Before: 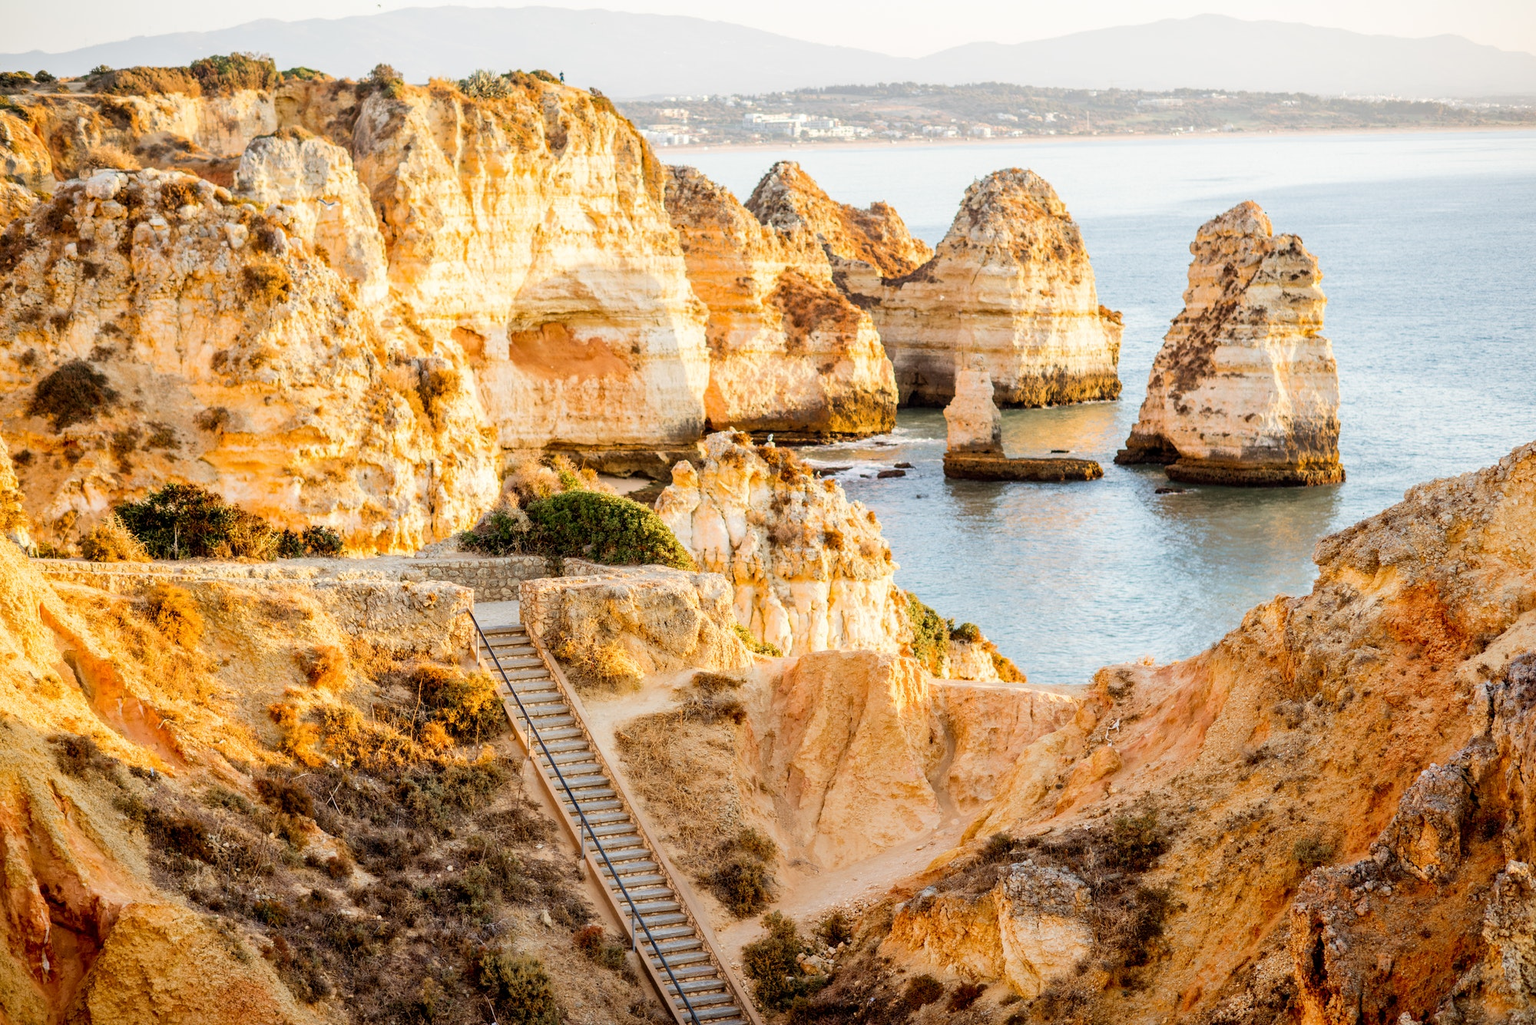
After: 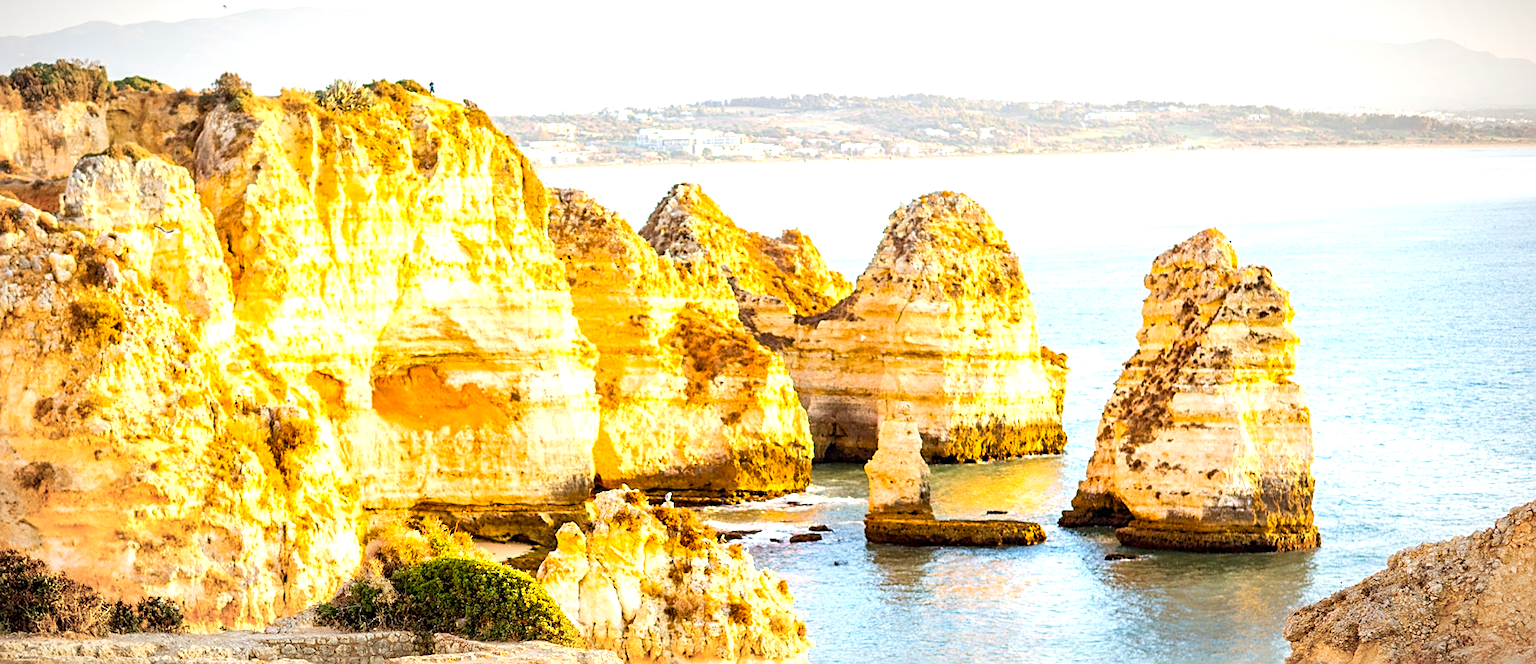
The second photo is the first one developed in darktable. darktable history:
crop and rotate: left 11.812%, bottom 42.776%
haze removal: compatibility mode true, adaptive false
sharpen: on, module defaults
vignetting: fall-off radius 70%, automatic ratio true
exposure: black level correction 0, exposure 0.7 EV, compensate exposure bias true, compensate highlight preservation false
color balance rgb: linear chroma grading › global chroma 13.3%, global vibrance 41.49%
color correction: saturation 0.99
